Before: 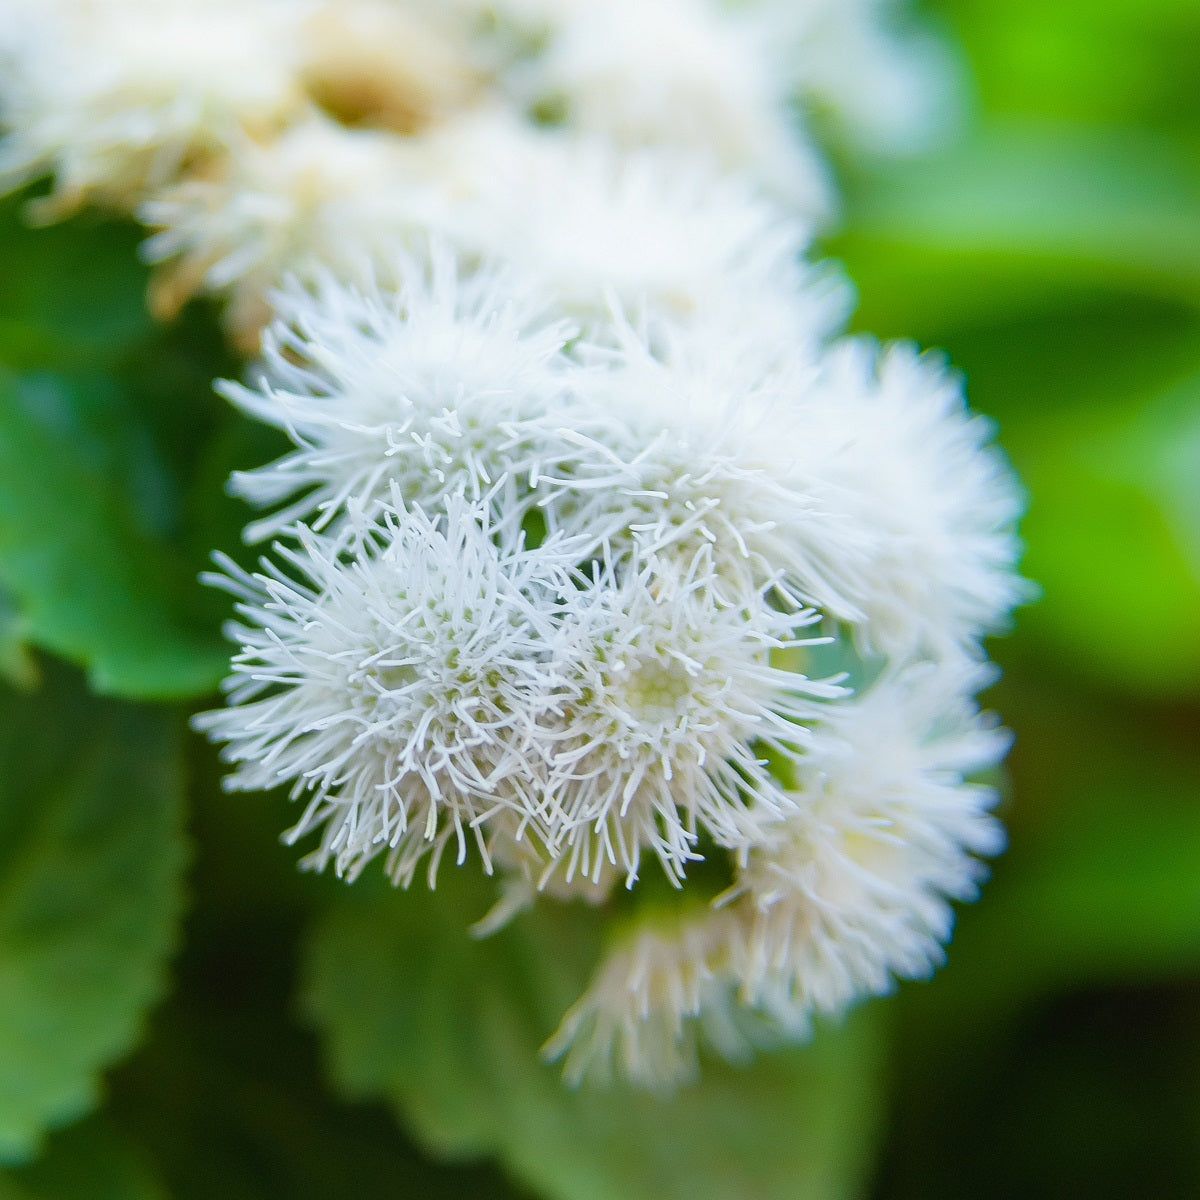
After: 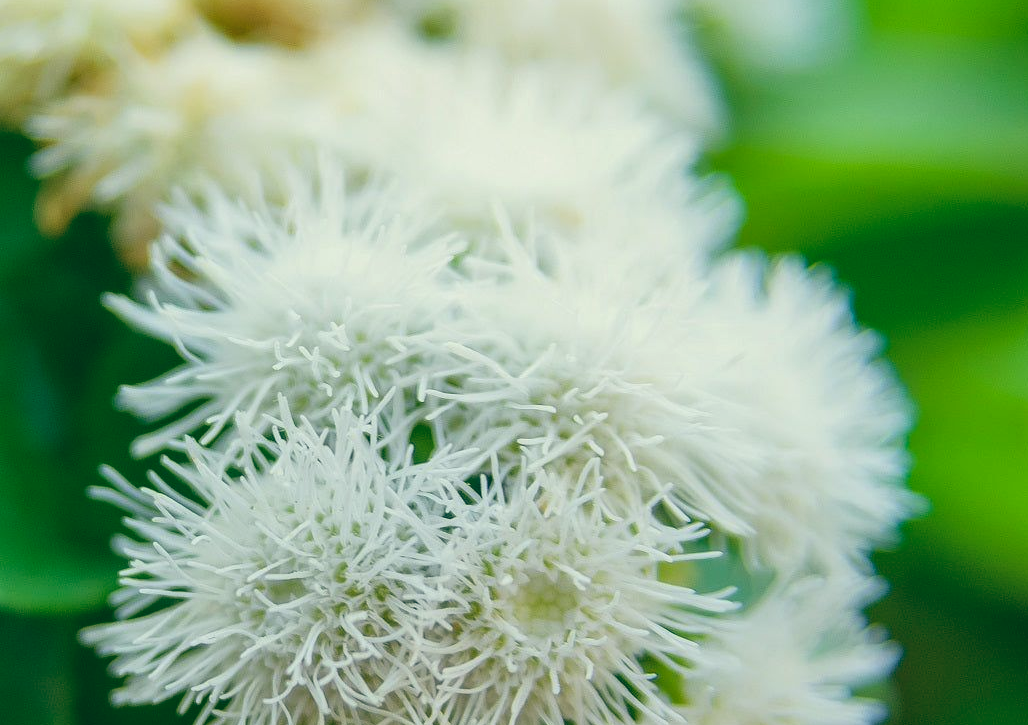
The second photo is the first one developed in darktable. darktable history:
color balance: lift [1.005, 0.99, 1.007, 1.01], gamma [1, 1.034, 1.032, 0.966], gain [0.873, 1.055, 1.067, 0.933]
crop and rotate: left 9.345%, top 7.22%, right 4.982%, bottom 32.331%
local contrast: highlights 100%, shadows 100%, detail 120%, midtone range 0.2
